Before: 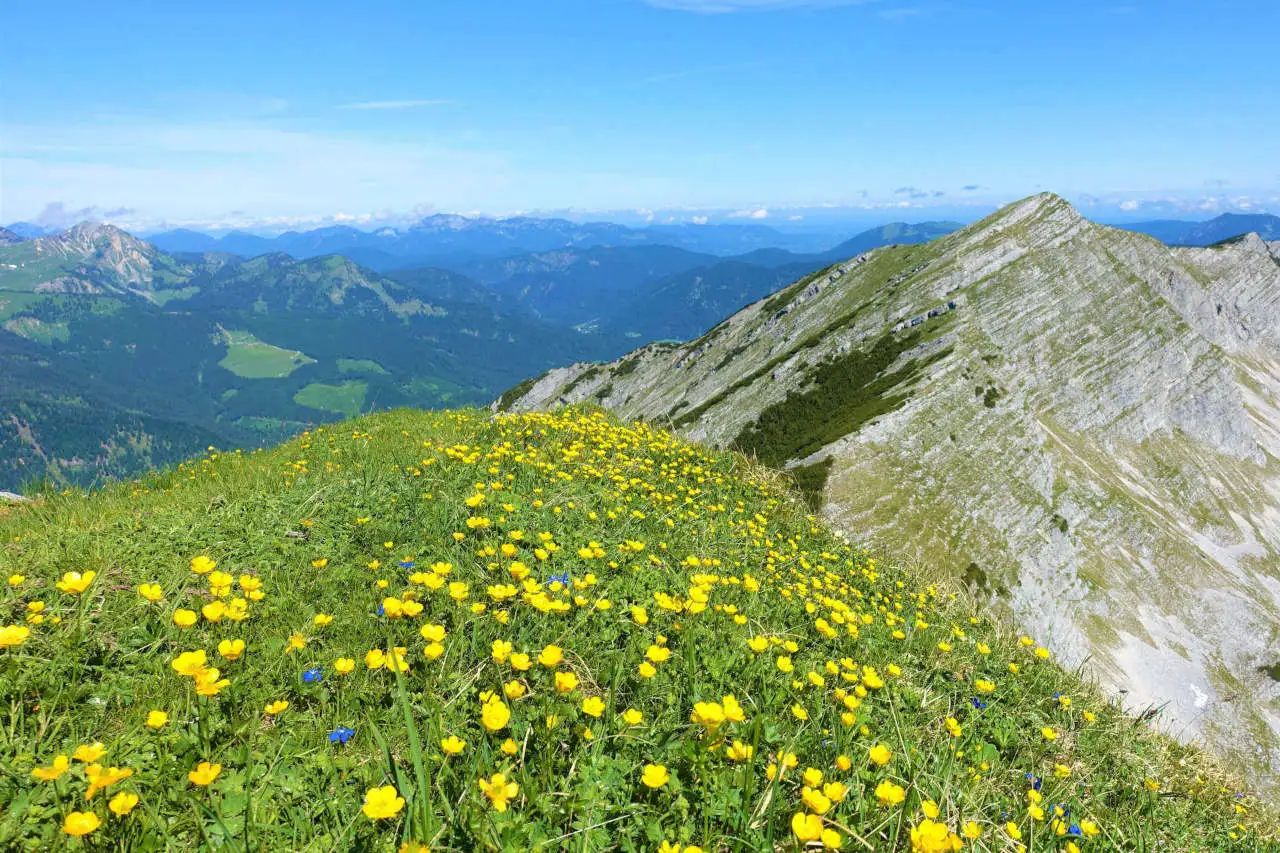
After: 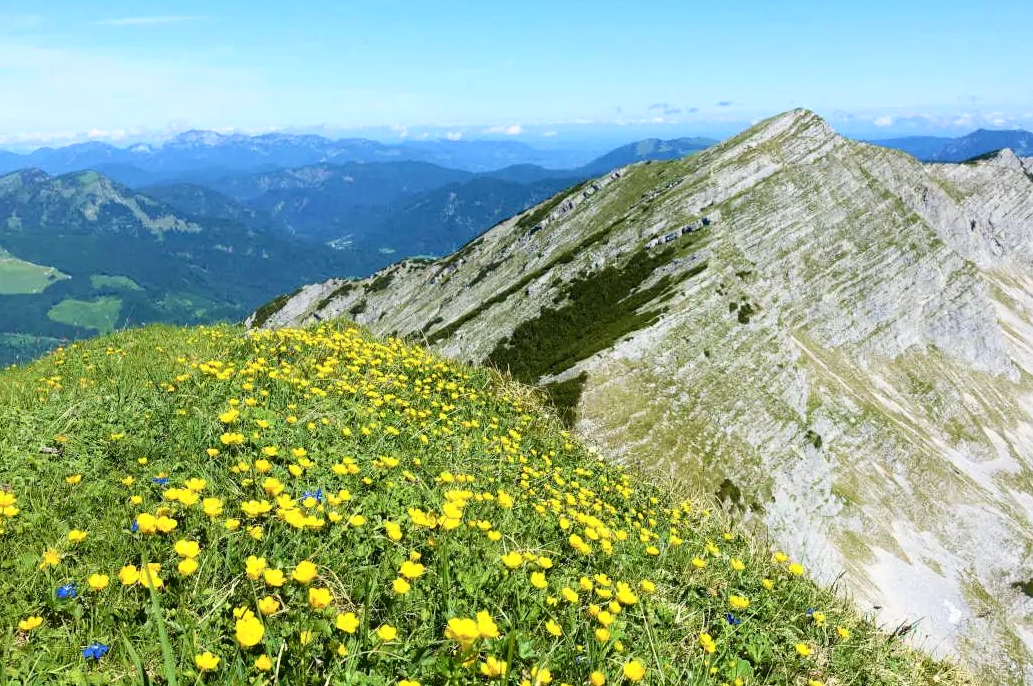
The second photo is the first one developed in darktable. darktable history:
crop: left 19.249%, top 9.889%, right 0%, bottom 9.688%
contrast brightness saturation: contrast 0.216
